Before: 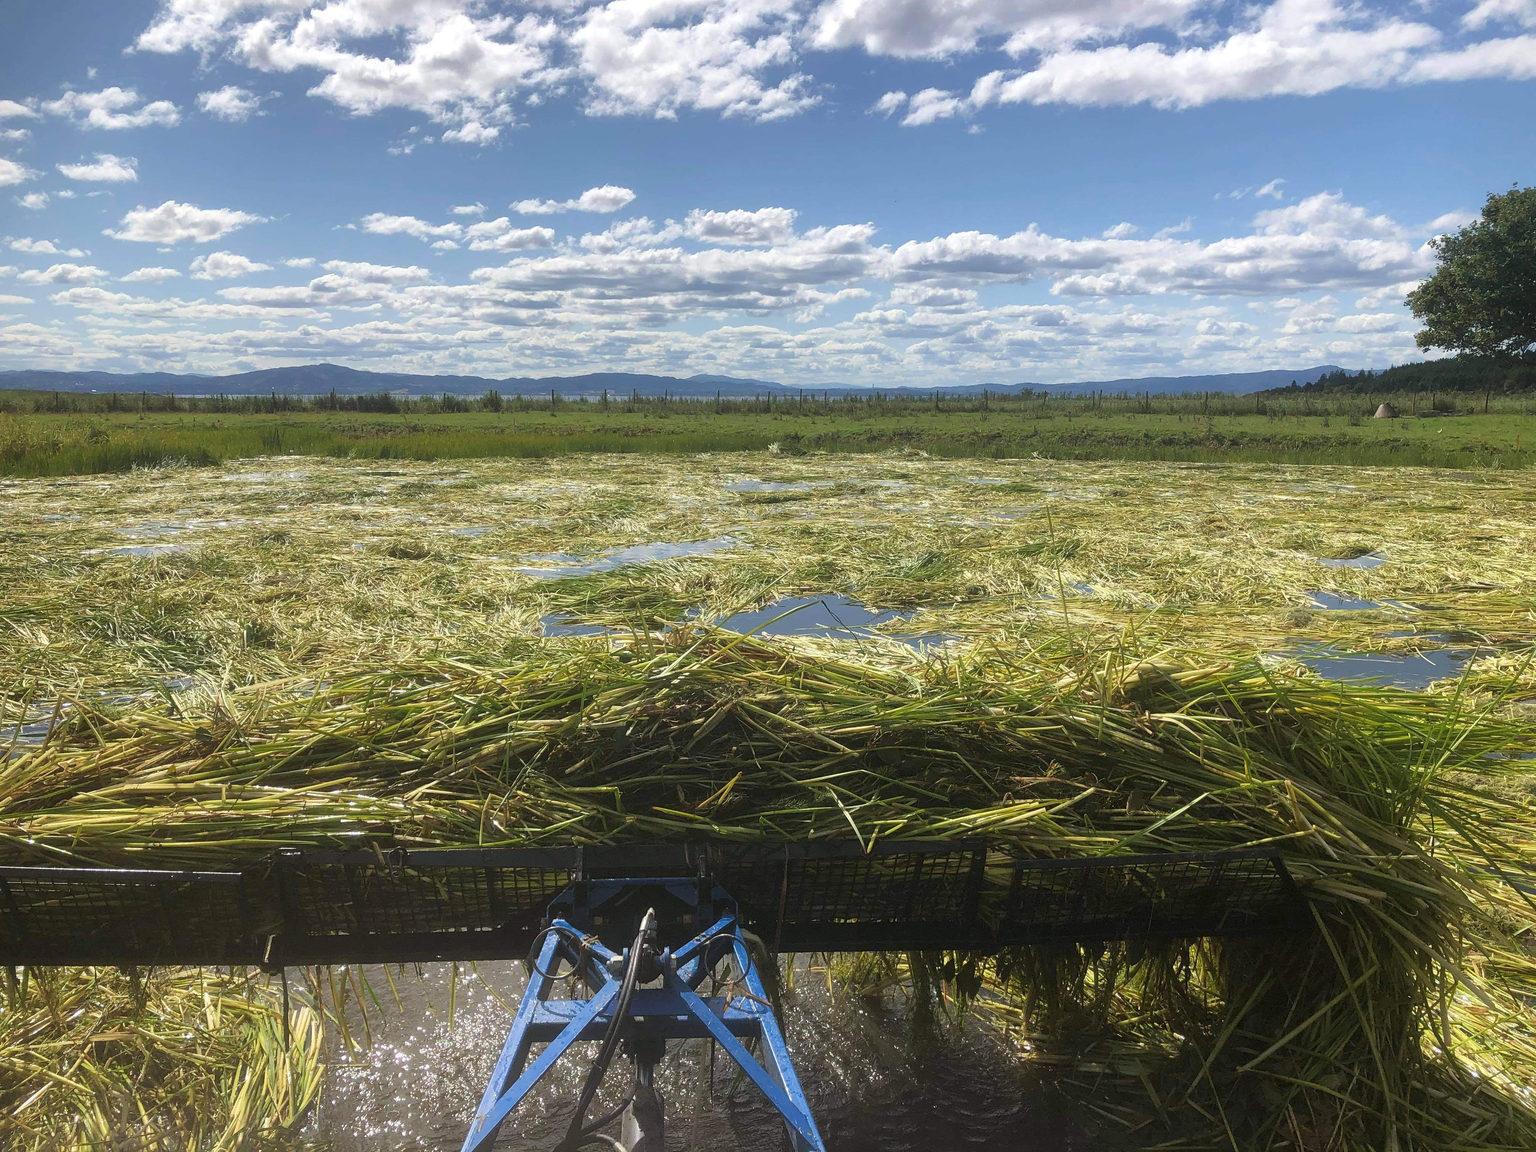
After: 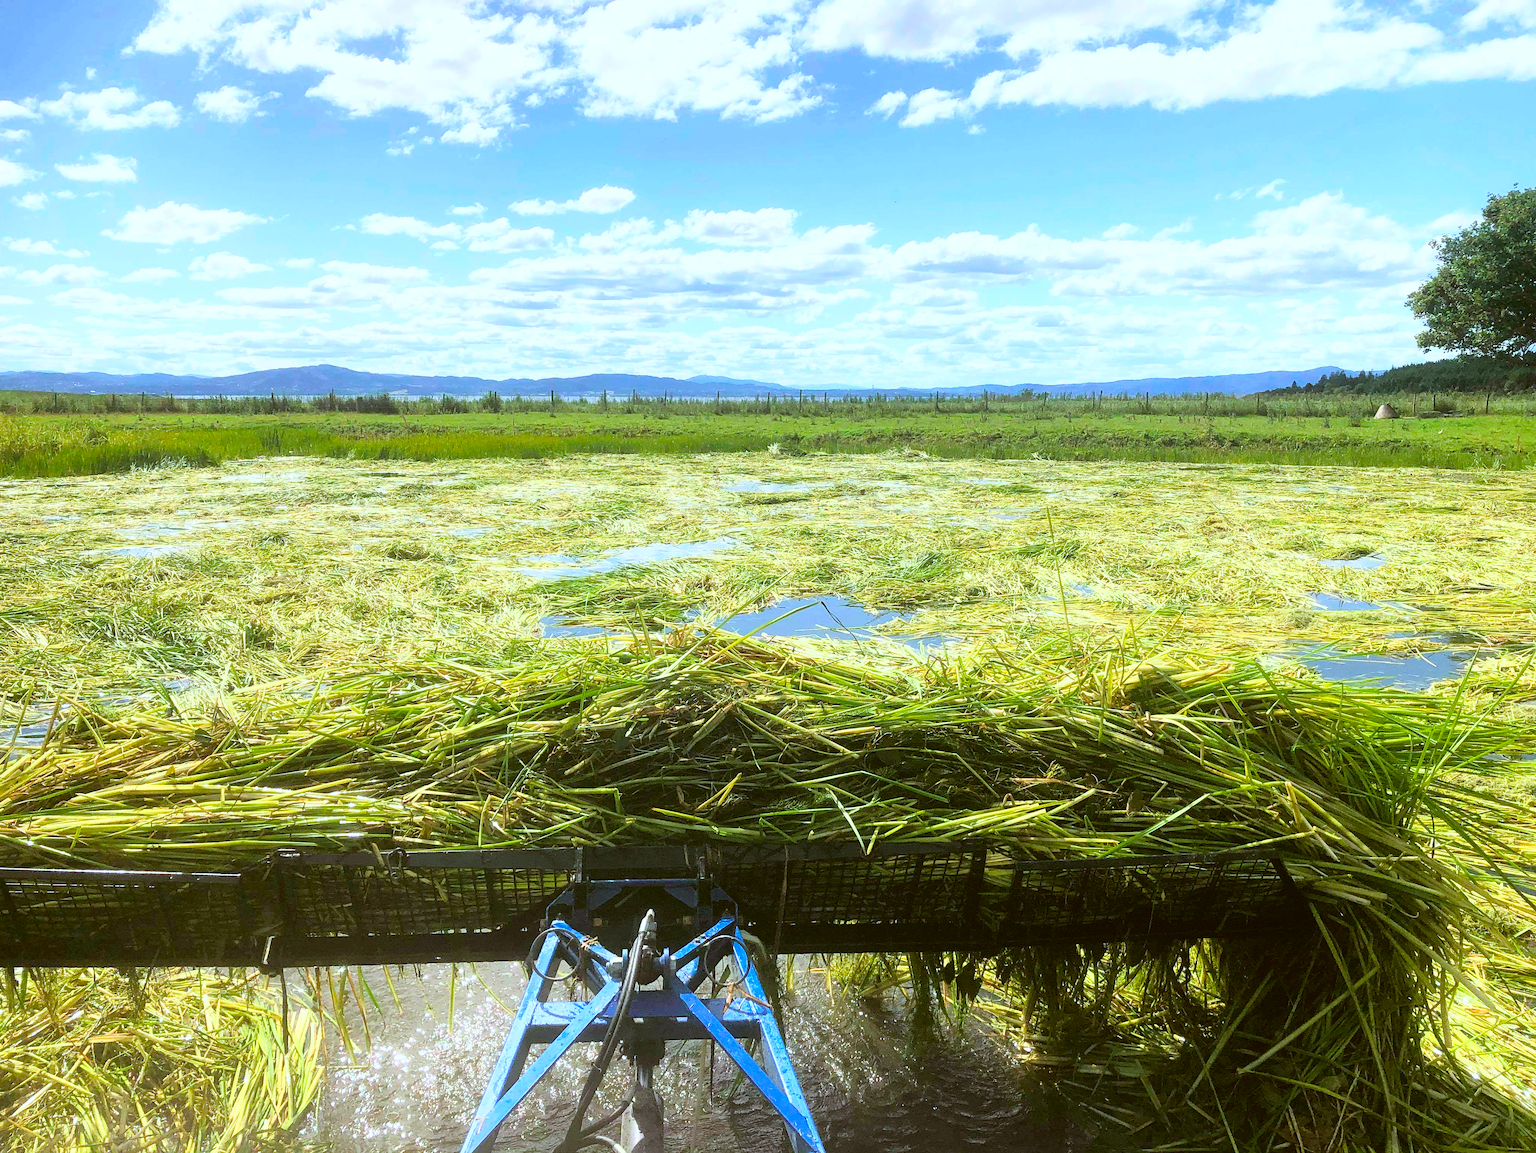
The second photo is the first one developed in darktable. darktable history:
color calibration: x 0.38, y 0.39, temperature 4084.91 K
color correction: highlights a* -1.49, highlights b* 10.01, shadows a* 0.469, shadows b* 19.72
contrast brightness saturation: saturation -0.068
crop: left 0.107%
base curve: curves: ch0 [(0, 0) (0.012, 0.01) (0.073, 0.168) (0.31, 0.711) (0.645, 0.957) (1, 1)]
color balance rgb: perceptual saturation grading › global saturation 26.788%, perceptual saturation grading › highlights -27.883%, perceptual saturation grading › mid-tones 15.706%, perceptual saturation grading › shadows 33.118%, global vibrance 20%
